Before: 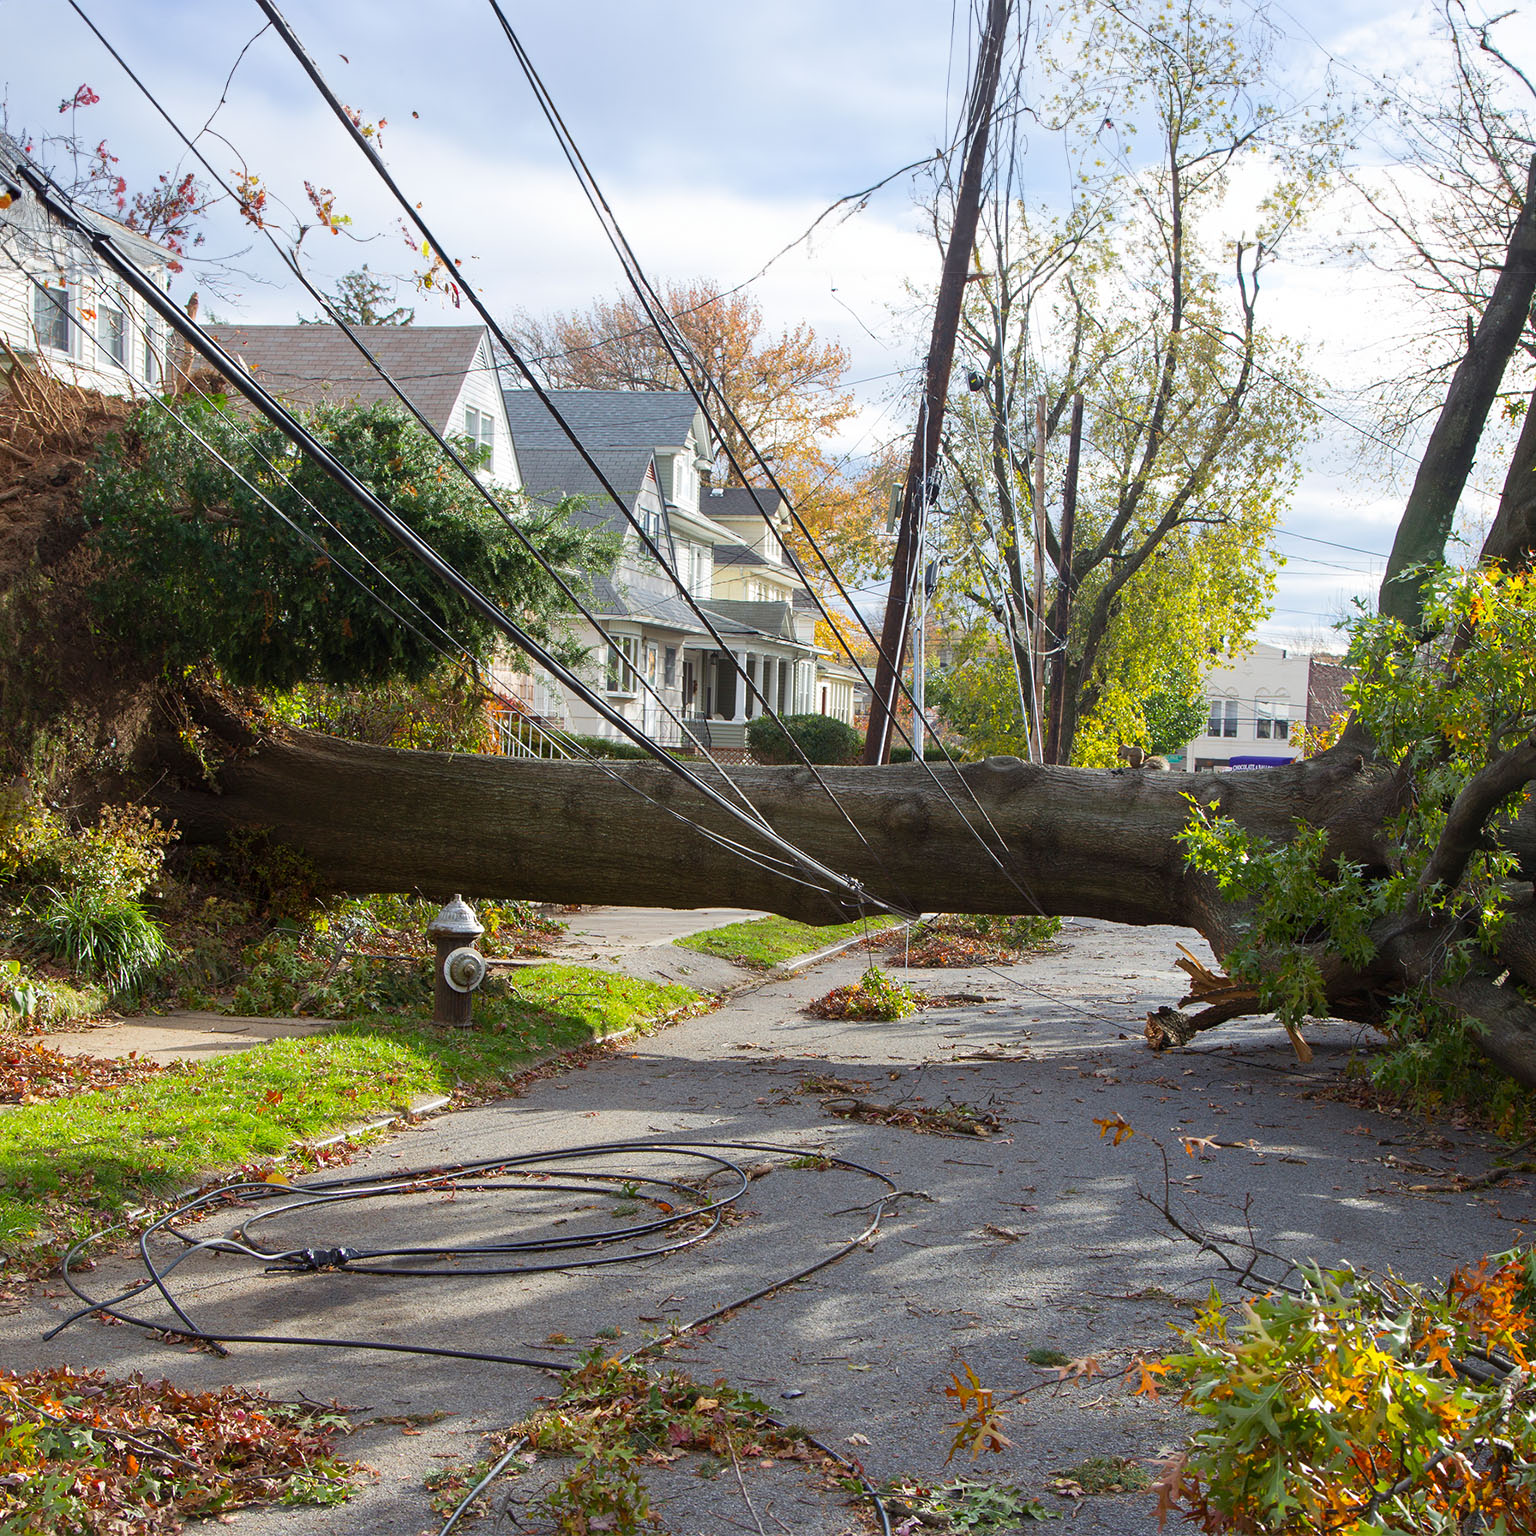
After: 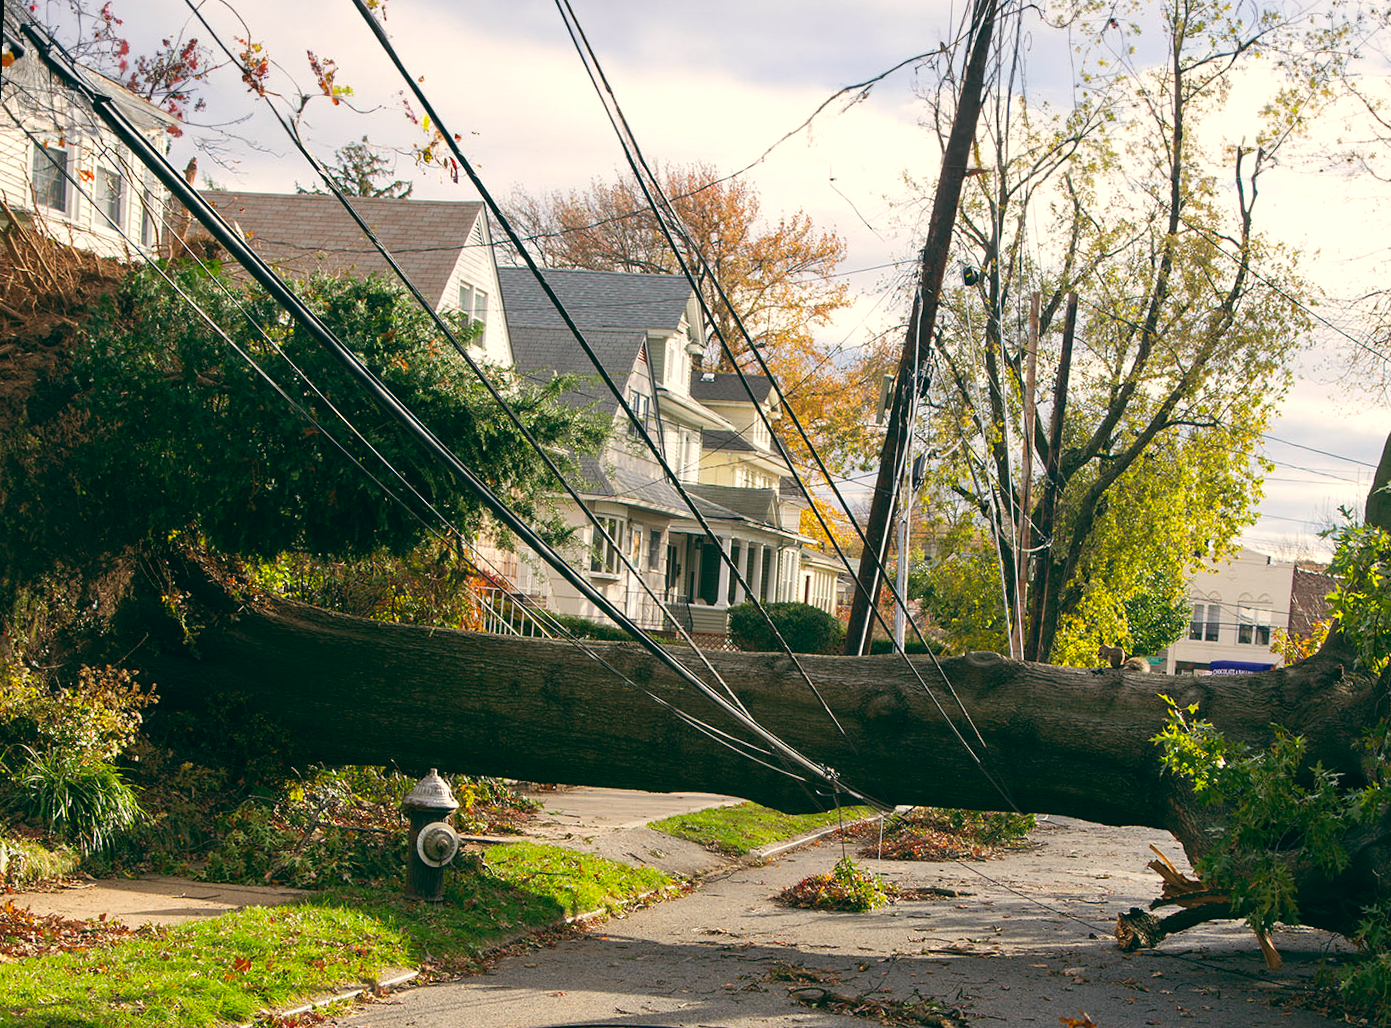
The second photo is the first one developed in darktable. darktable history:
exposure: black level correction 0.001, compensate highlight preservation false
crop: left 3.015%, top 8.969%, right 9.647%, bottom 26.457%
rgb levels: mode RGB, independent channels, levels [[0, 0.5, 1], [0, 0.521, 1], [0, 0.536, 1]]
color balance: lift [1.005, 0.99, 1.007, 1.01], gamma [1, 0.979, 1.011, 1.021], gain [0.923, 1.098, 1.025, 0.902], input saturation 90.45%, contrast 7.73%, output saturation 105.91%
rotate and perspective: rotation 2.17°, automatic cropping off
